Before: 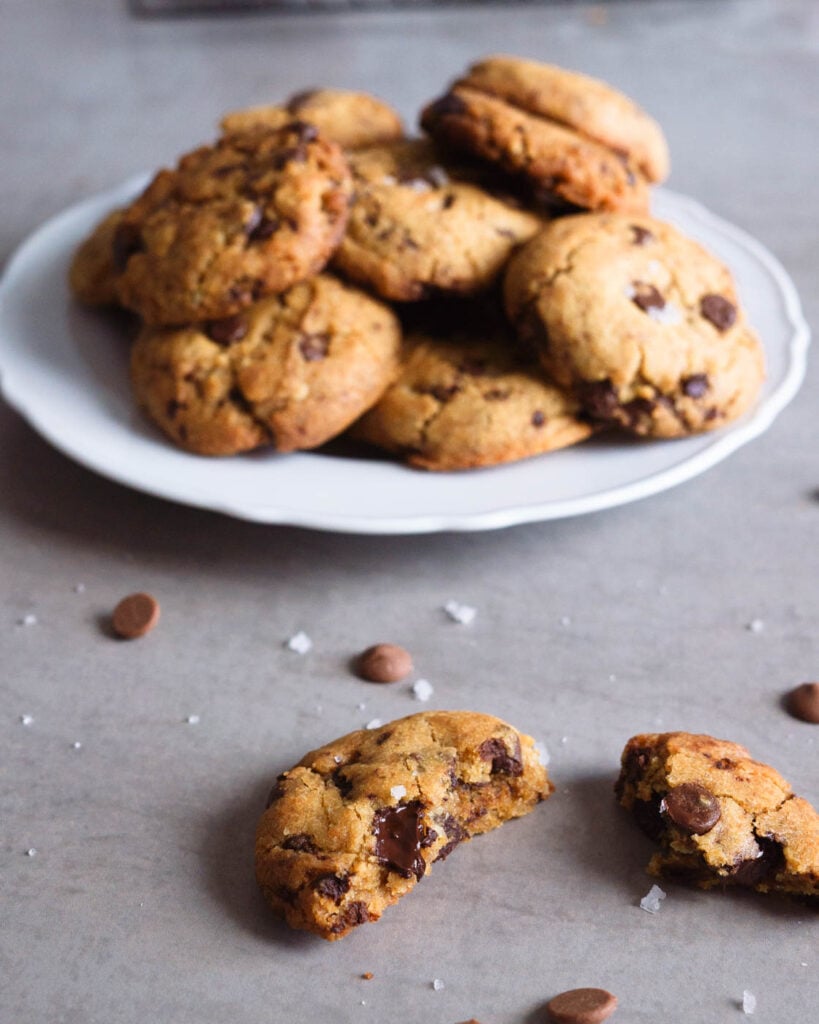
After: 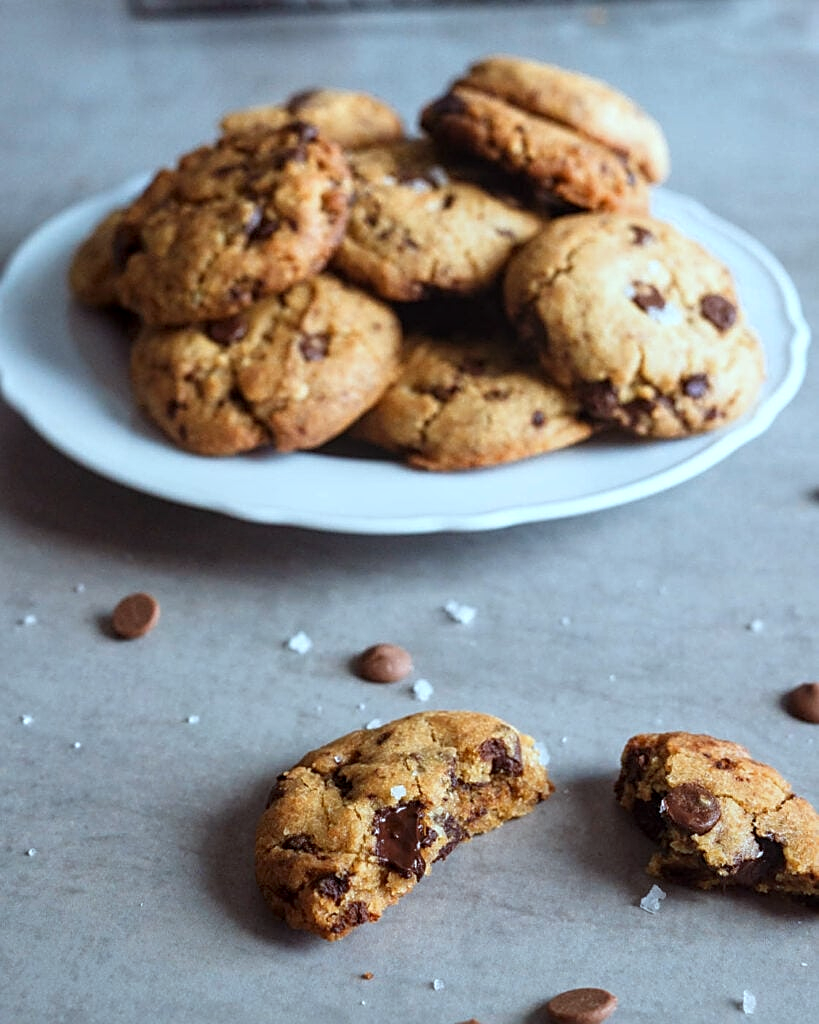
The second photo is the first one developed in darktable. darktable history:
local contrast: on, module defaults
color correction: highlights a* -10.04, highlights b* -10.37
sharpen: on, module defaults
